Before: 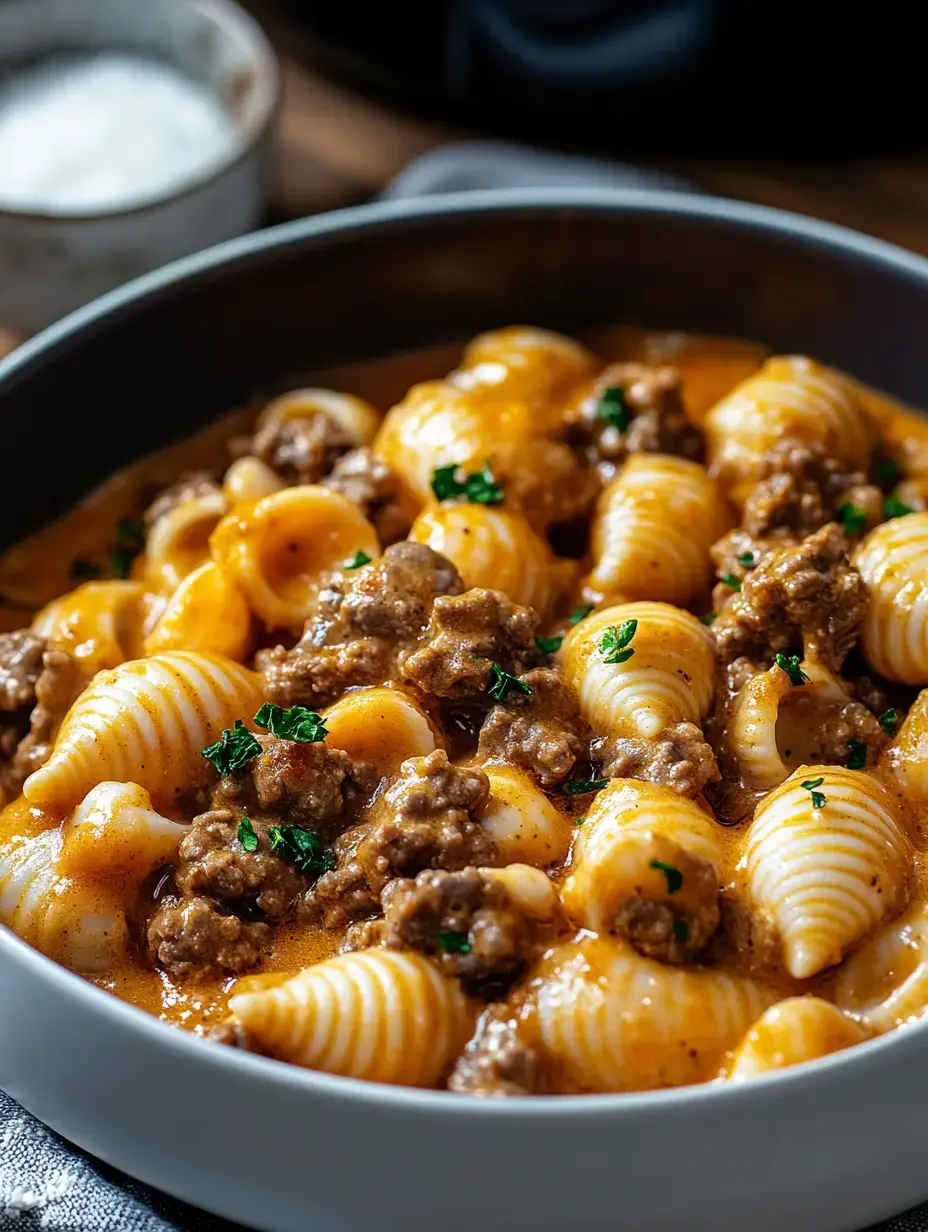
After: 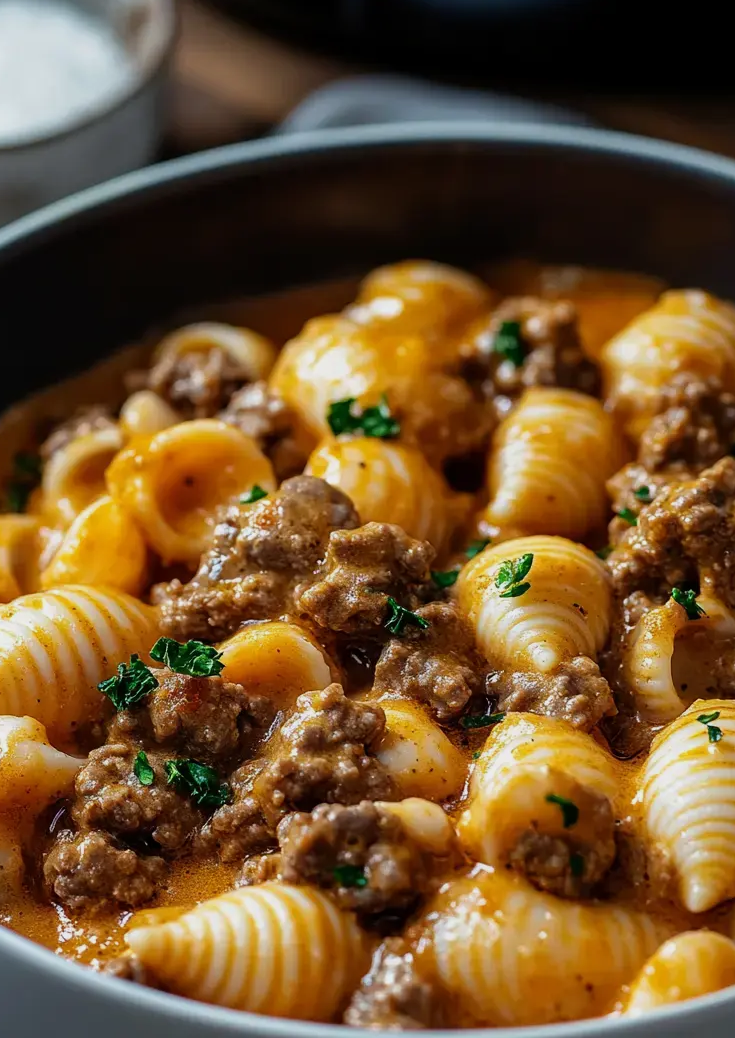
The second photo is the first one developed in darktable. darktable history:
crop: left 11.225%, top 5.381%, right 9.565%, bottom 10.314%
exposure: exposure -0.242 EV, compensate highlight preservation false
